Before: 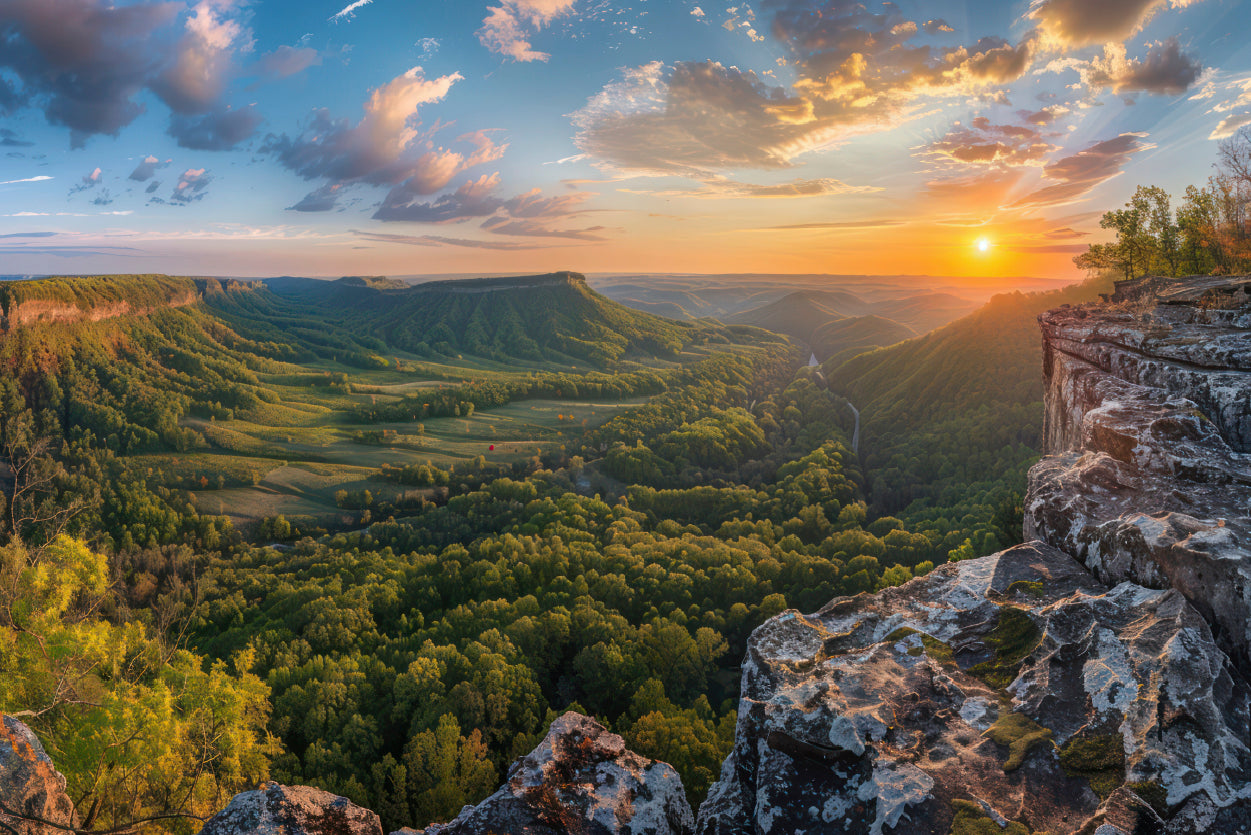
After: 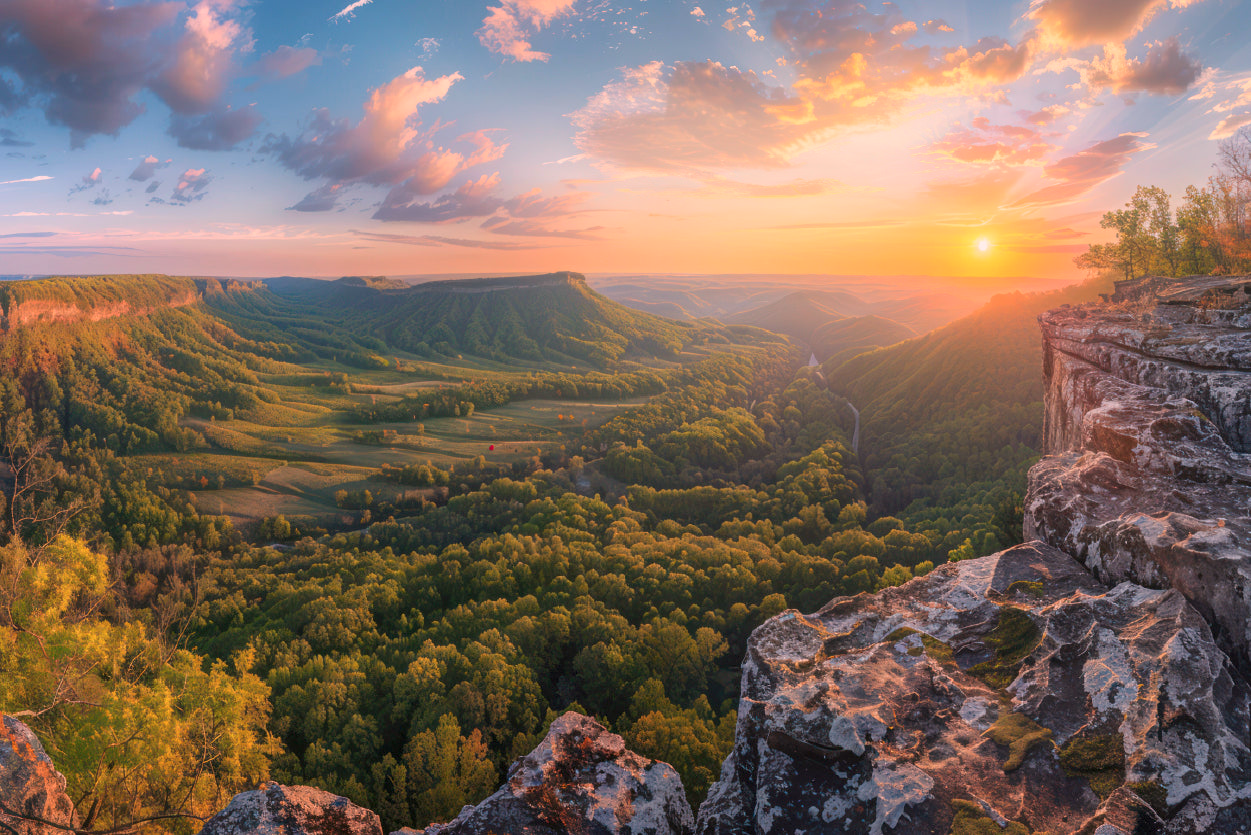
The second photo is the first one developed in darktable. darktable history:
color calibration: illuminant as shot in camera, x 0.358, y 0.373, temperature 4628.91 K
color balance rgb: perceptual saturation grading › global saturation -0.31%, global vibrance -8%, contrast -13%, saturation formula JzAzBz (2021)
color correction: highlights a* 5.81, highlights b* 4.84
shadows and highlights: shadows 0, highlights 40
white balance: red 1.127, blue 0.943
bloom: threshold 82.5%, strength 16.25%
